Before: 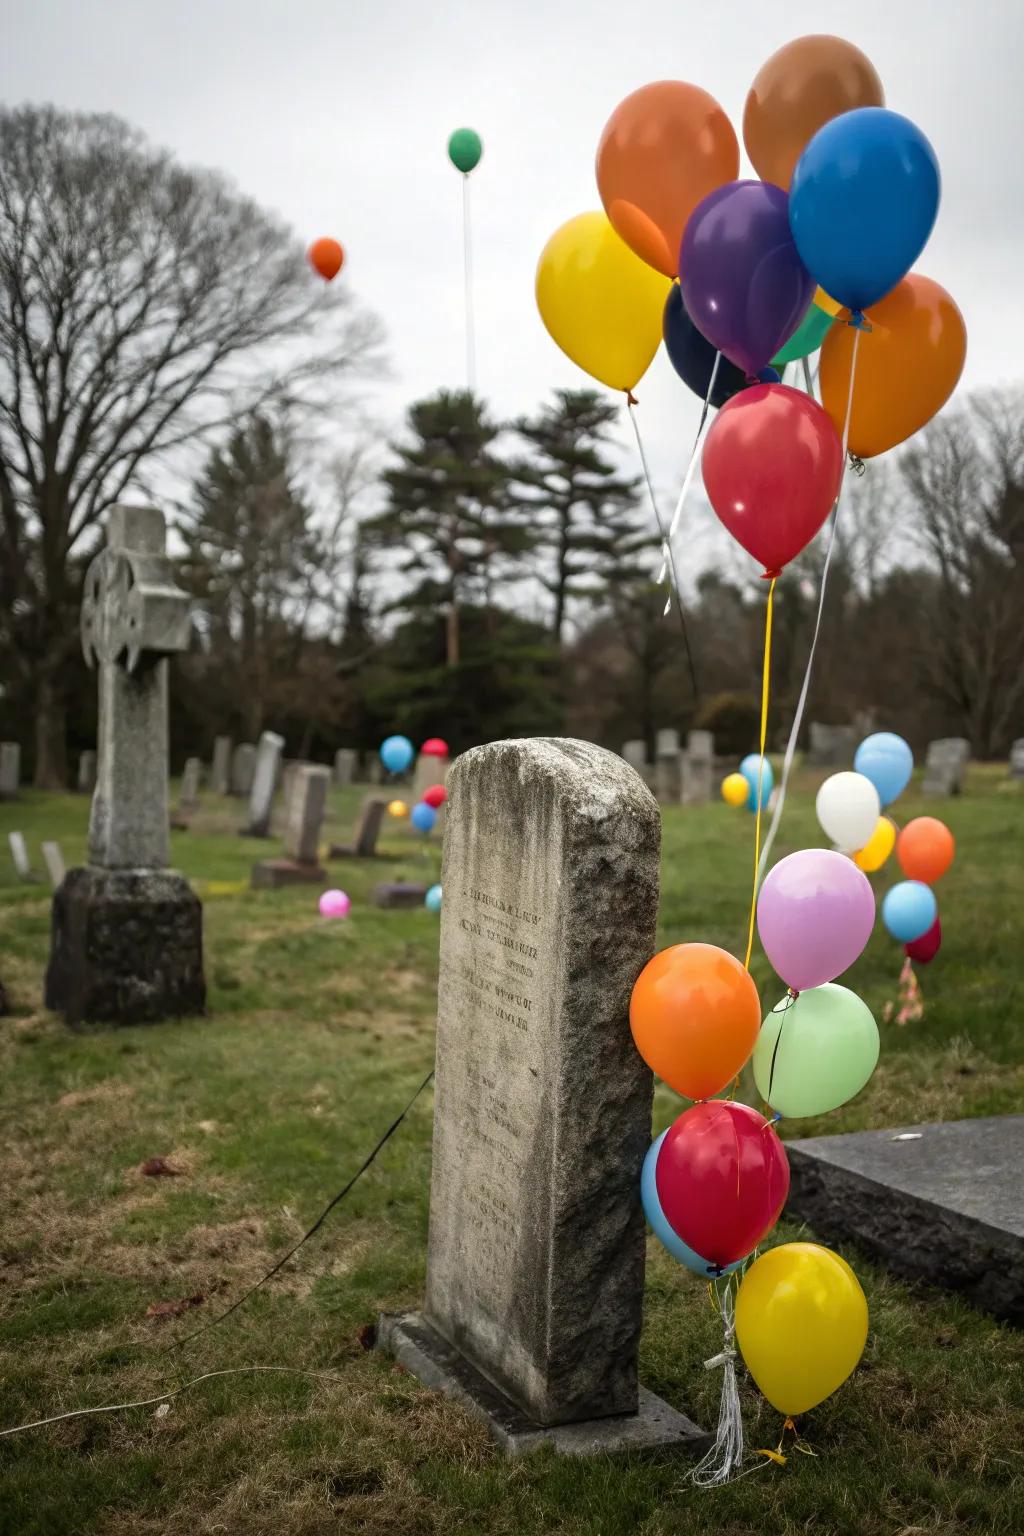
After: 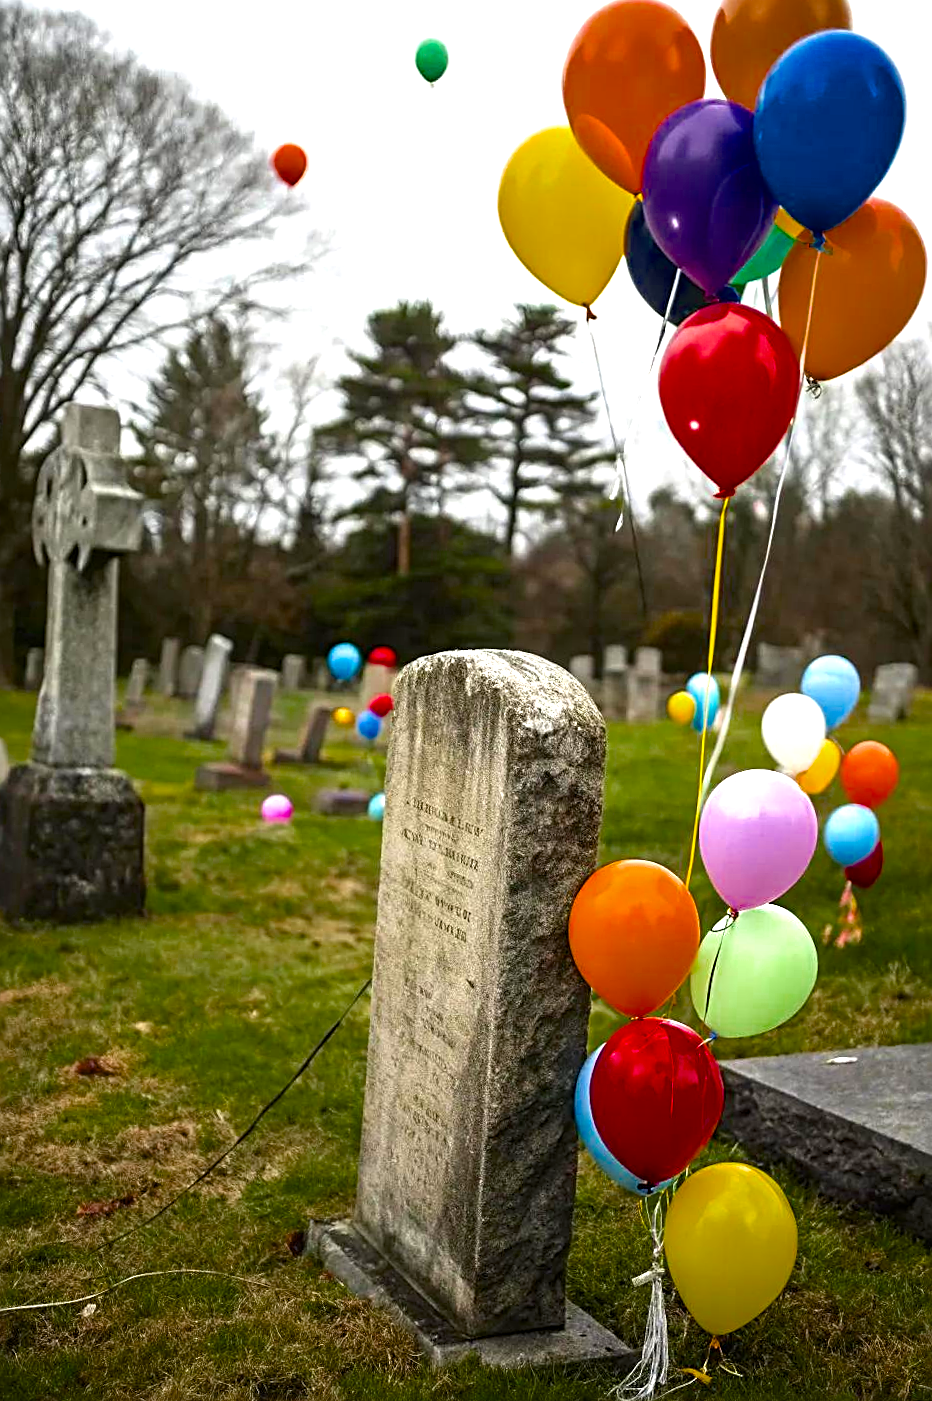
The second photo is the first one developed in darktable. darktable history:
contrast brightness saturation: contrast 0.025, brightness -0.036
crop and rotate: angle -1.83°, left 3.09%, top 3.722%, right 1.519%, bottom 0.707%
exposure: exposure 0.742 EV, compensate exposure bias true, compensate highlight preservation false
sharpen: radius 2.534, amount 0.622
color zones: curves: ch0 [(0.018, 0.548) (0.224, 0.64) (0.425, 0.447) (0.675, 0.575) (0.732, 0.579)]; ch1 [(0.066, 0.487) (0.25, 0.5) (0.404, 0.43) (0.75, 0.421) (0.956, 0.421)]; ch2 [(0.044, 0.561) (0.215, 0.465) (0.399, 0.544) (0.465, 0.548) (0.614, 0.447) (0.724, 0.43) (0.882, 0.623) (0.956, 0.632)], mix -120%
color balance rgb: perceptual saturation grading › global saturation 31.244%, global vibrance -0.956%, saturation formula JzAzBz (2021)
